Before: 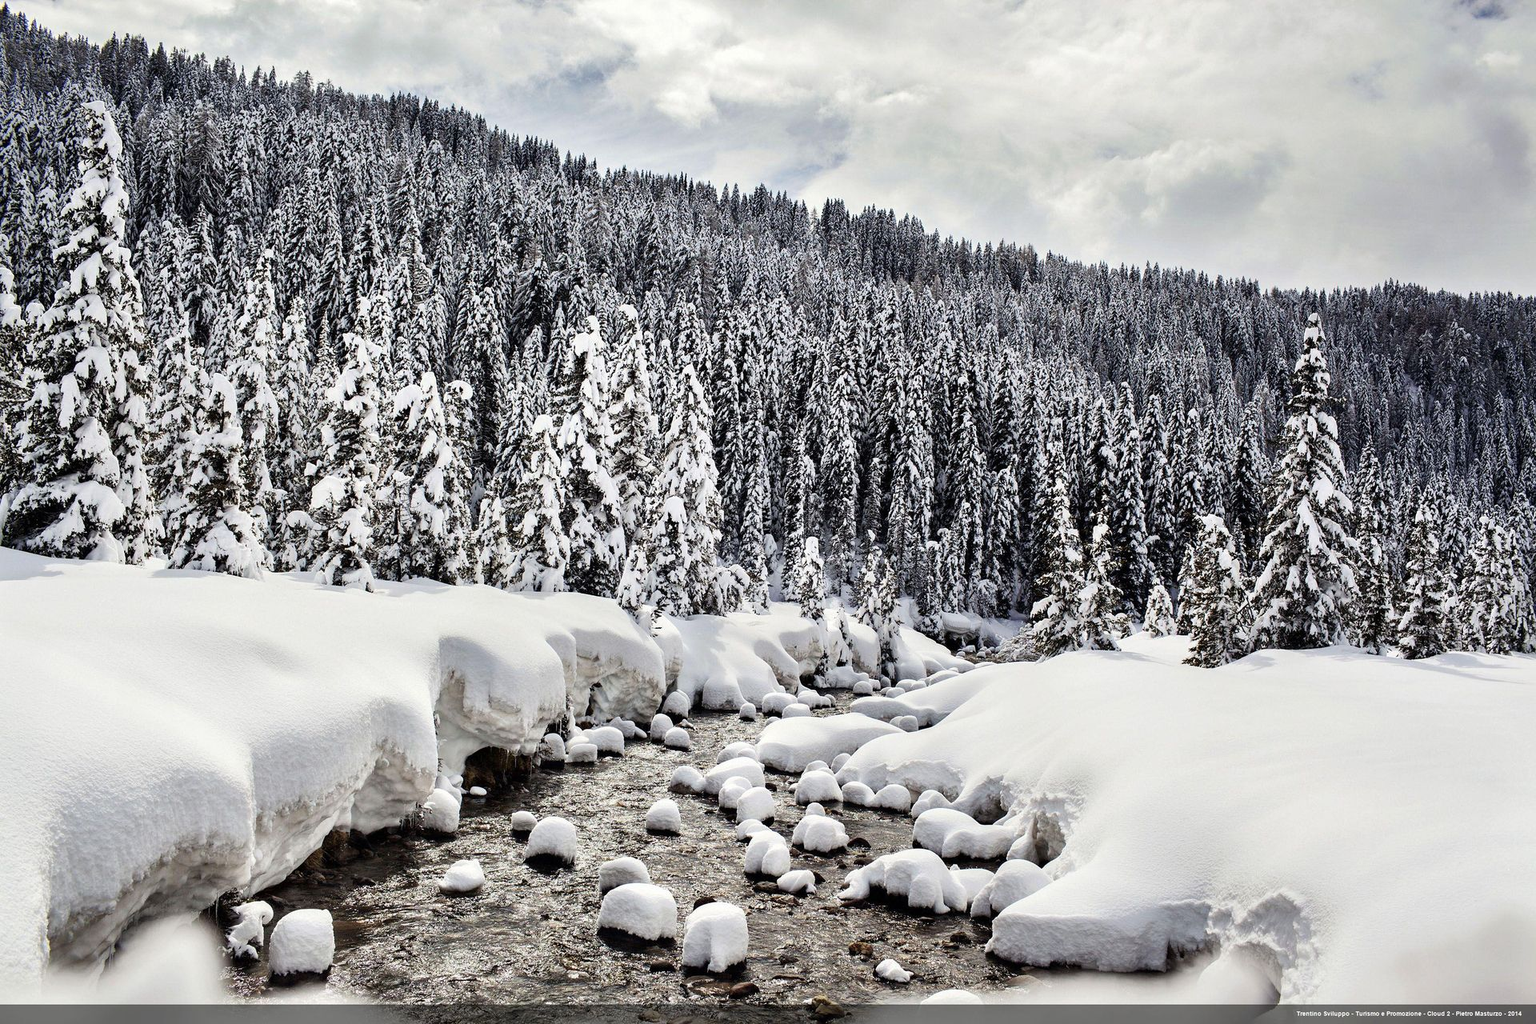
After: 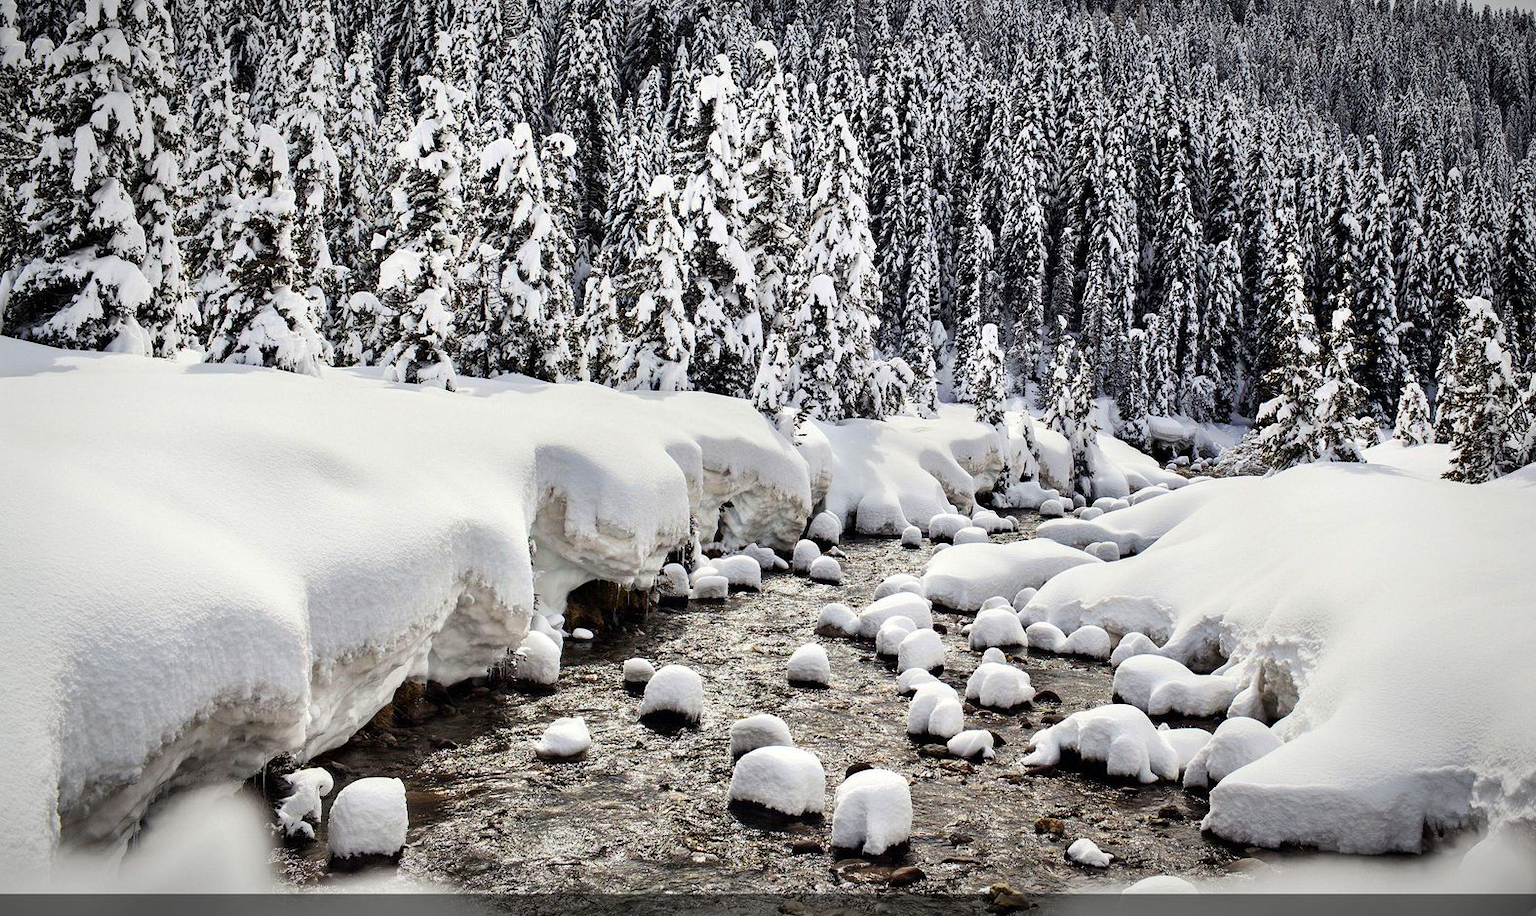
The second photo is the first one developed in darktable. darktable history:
crop: top 26.531%, right 17.959%
vignetting: fall-off radius 70%, automatic ratio true
color balance: output saturation 120%
tone equalizer: on, module defaults
